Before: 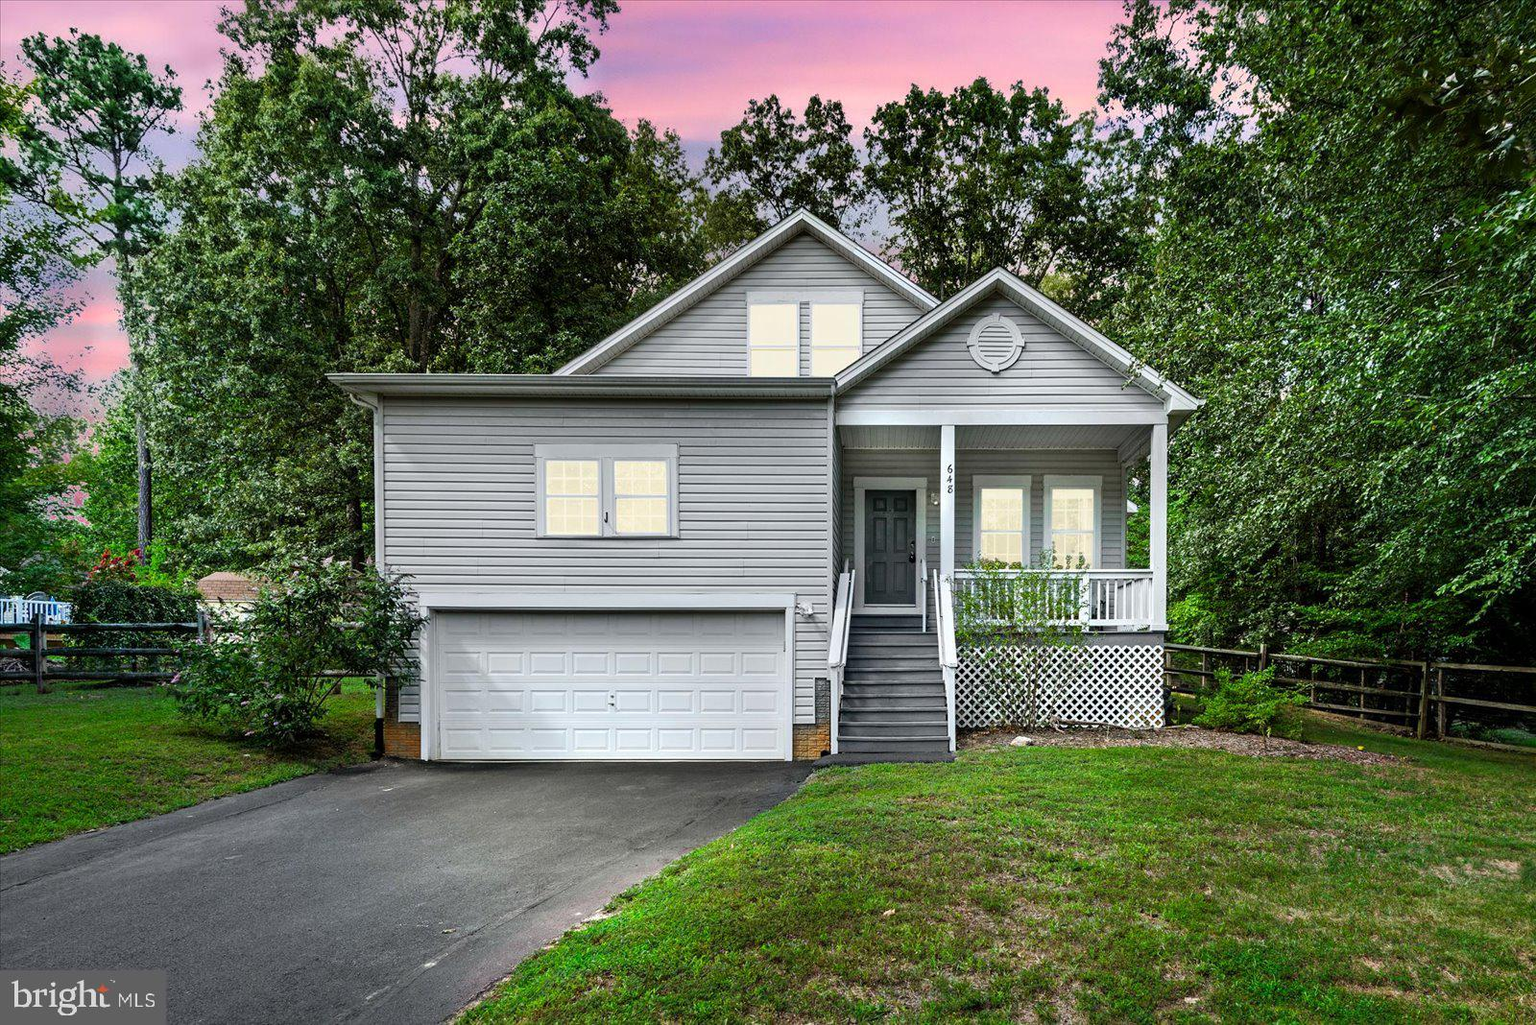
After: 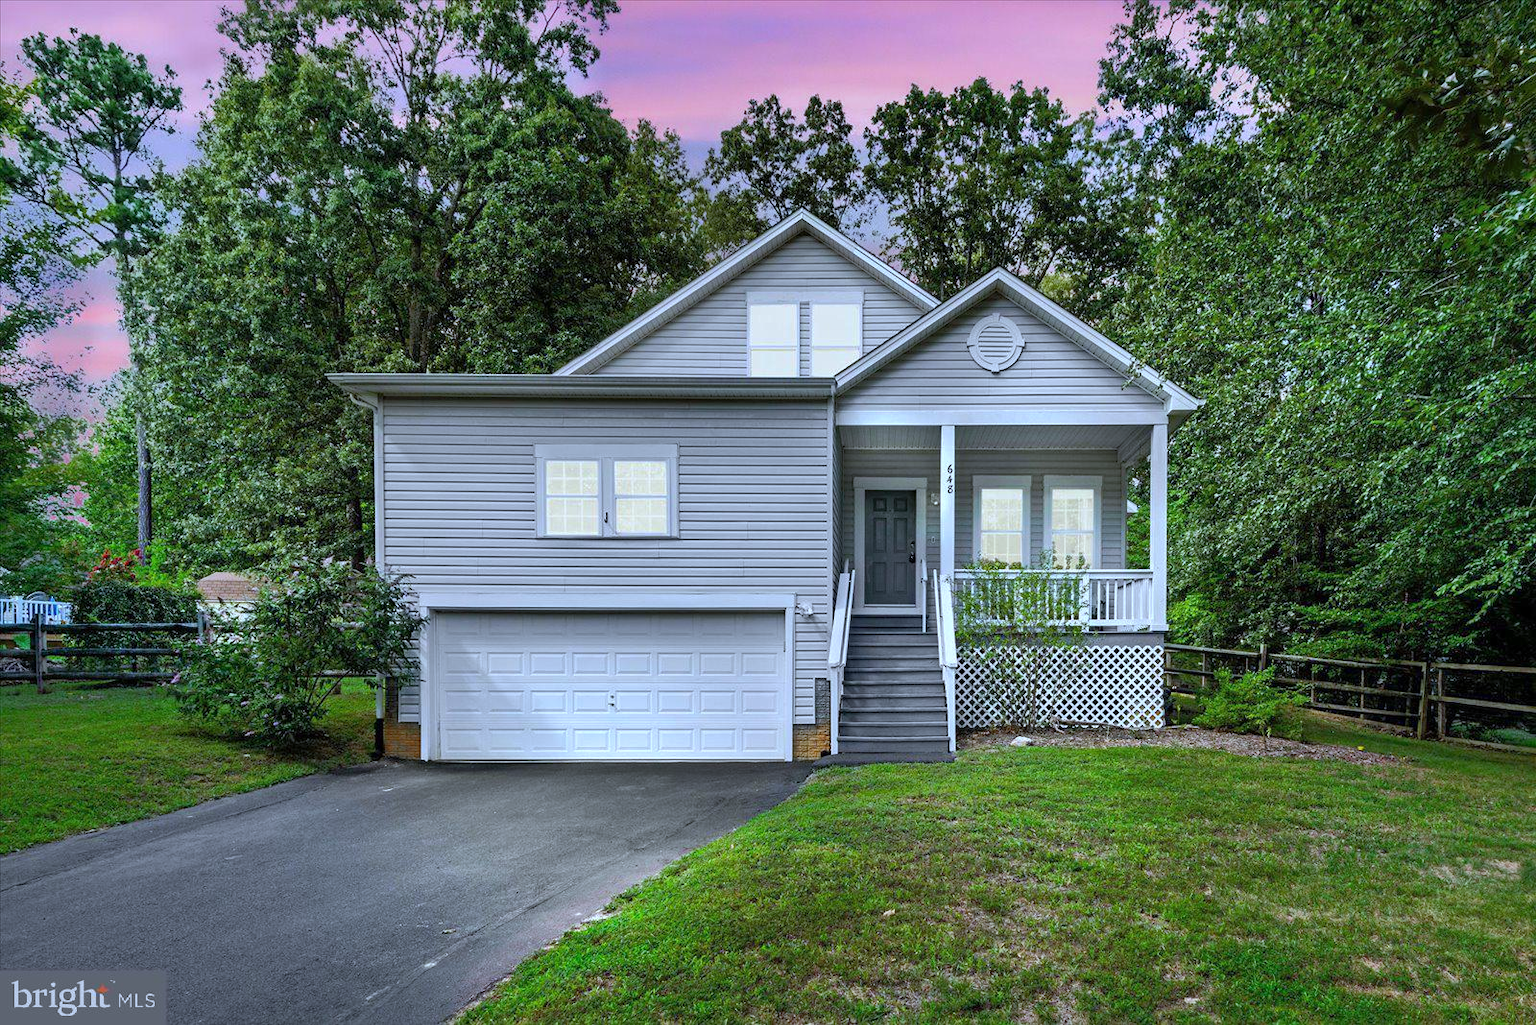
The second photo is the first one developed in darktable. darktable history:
shadows and highlights: on, module defaults
white balance: red 0.926, green 1.003, blue 1.133
